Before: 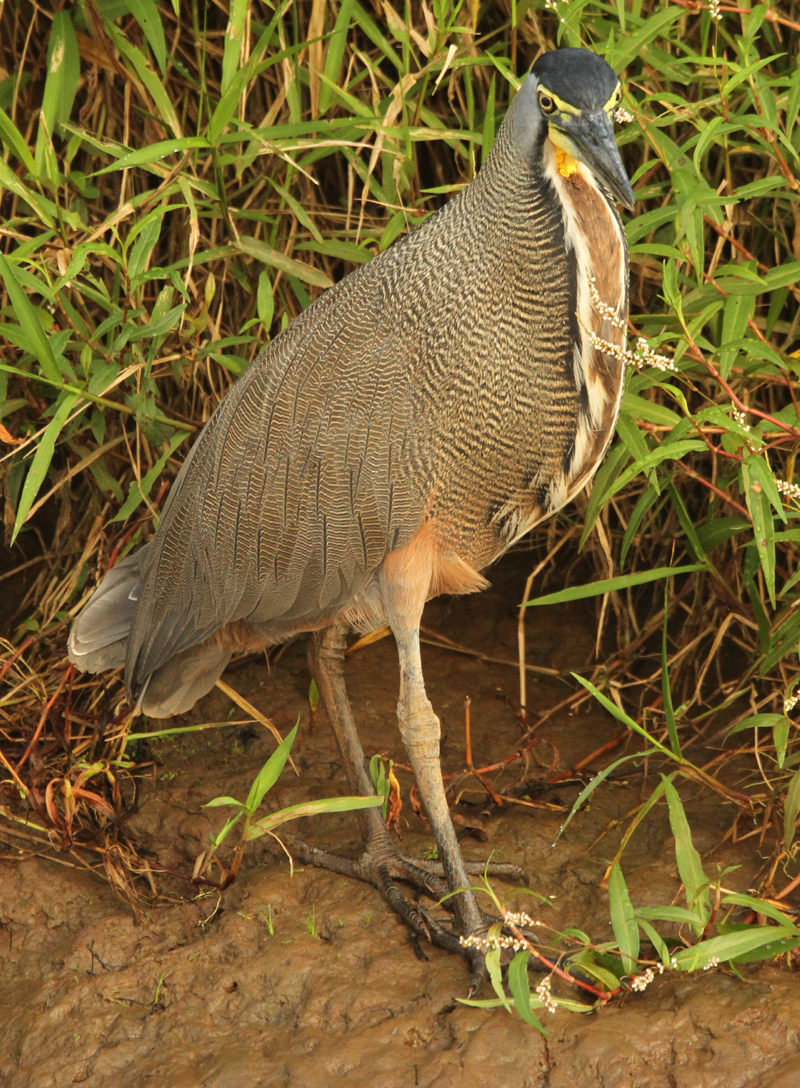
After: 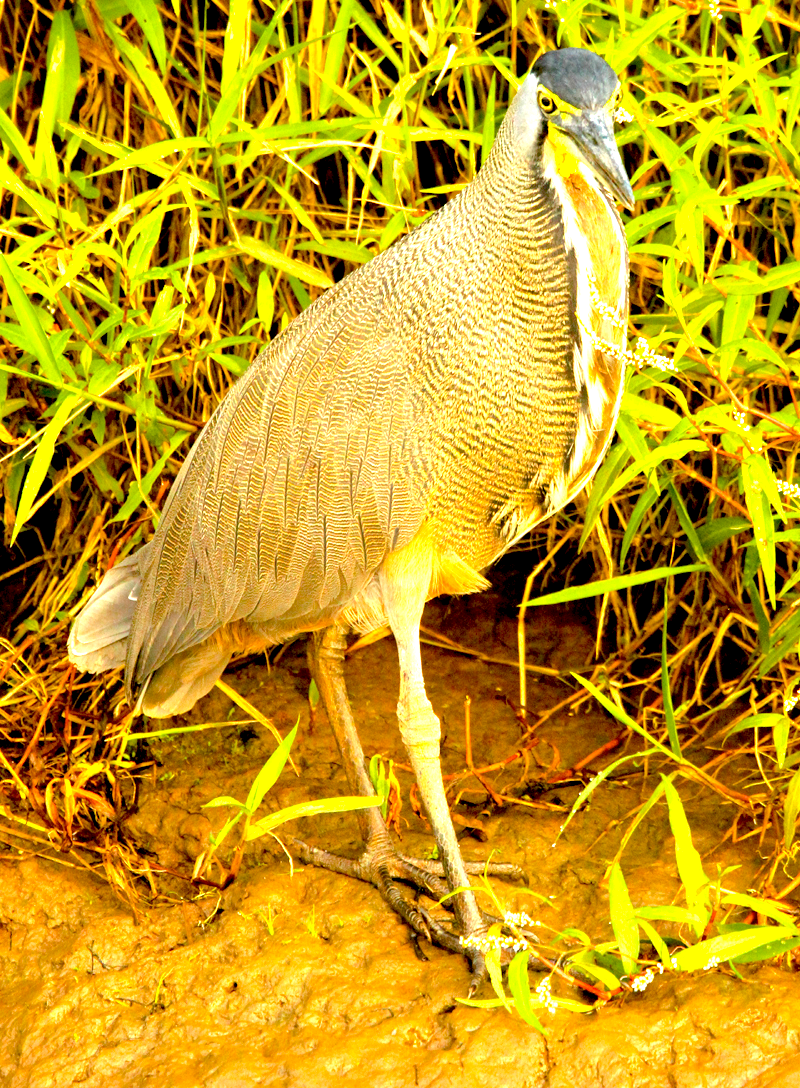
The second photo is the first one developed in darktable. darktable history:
exposure: black level correction 0.016, exposure 1.774 EV, compensate highlight preservation false
color balance rgb: perceptual saturation grading › global saturation 25%, perceptual brilliance grading › mid-tones 10%, perceptual brilliance grading › shadows 15%, global vibrance 20%
